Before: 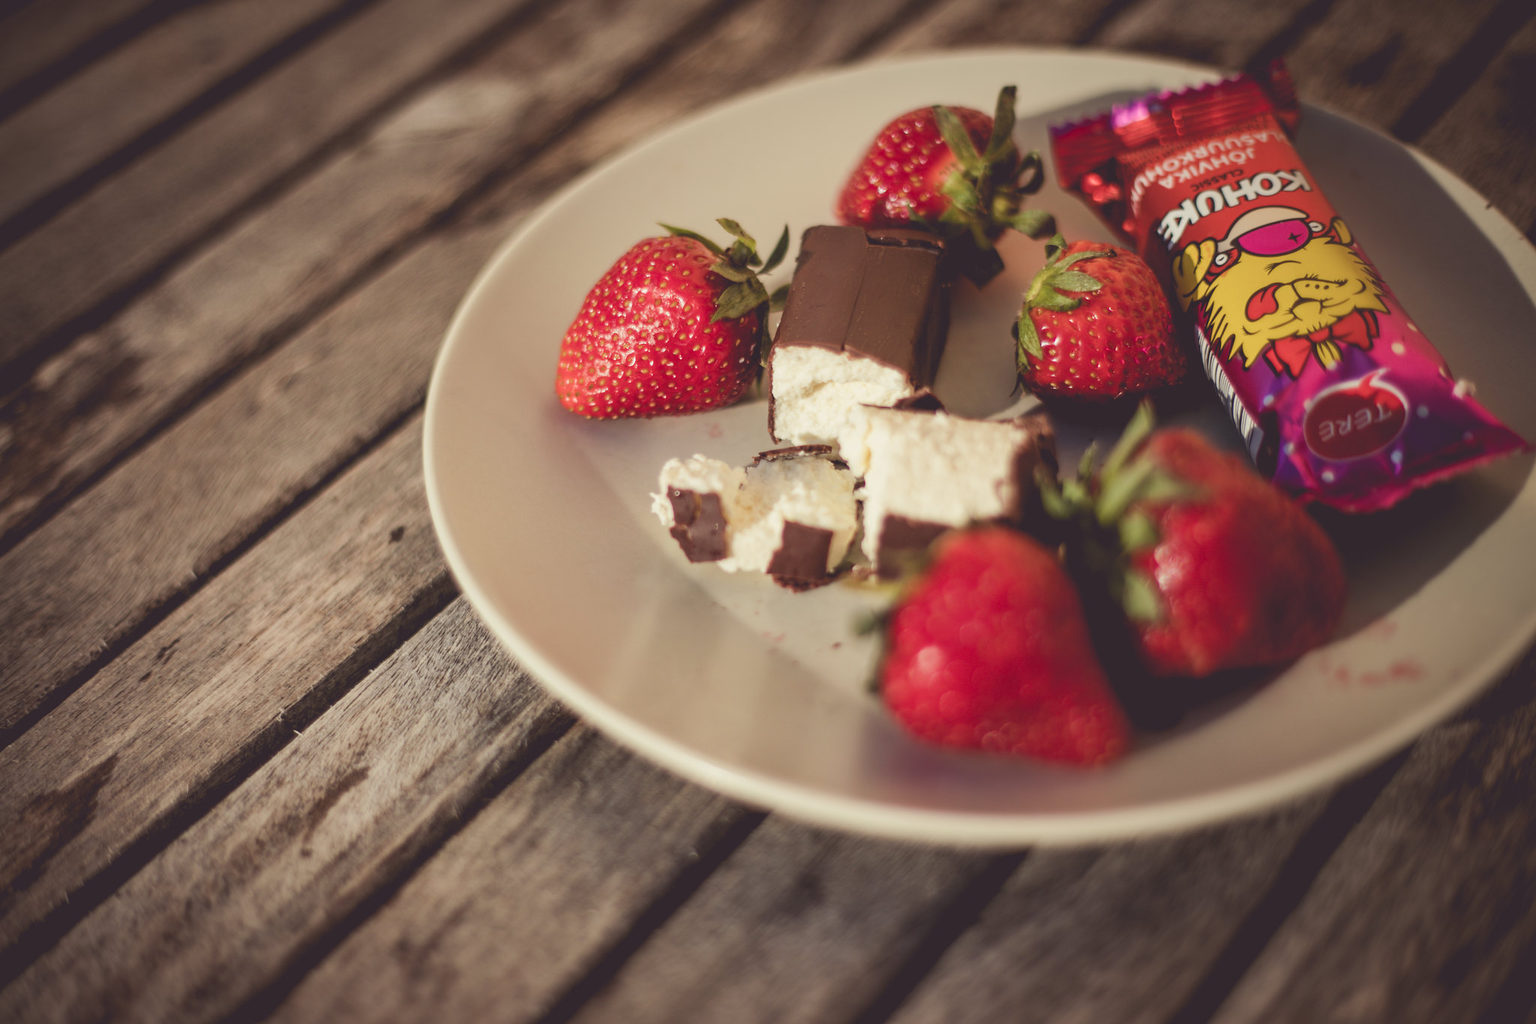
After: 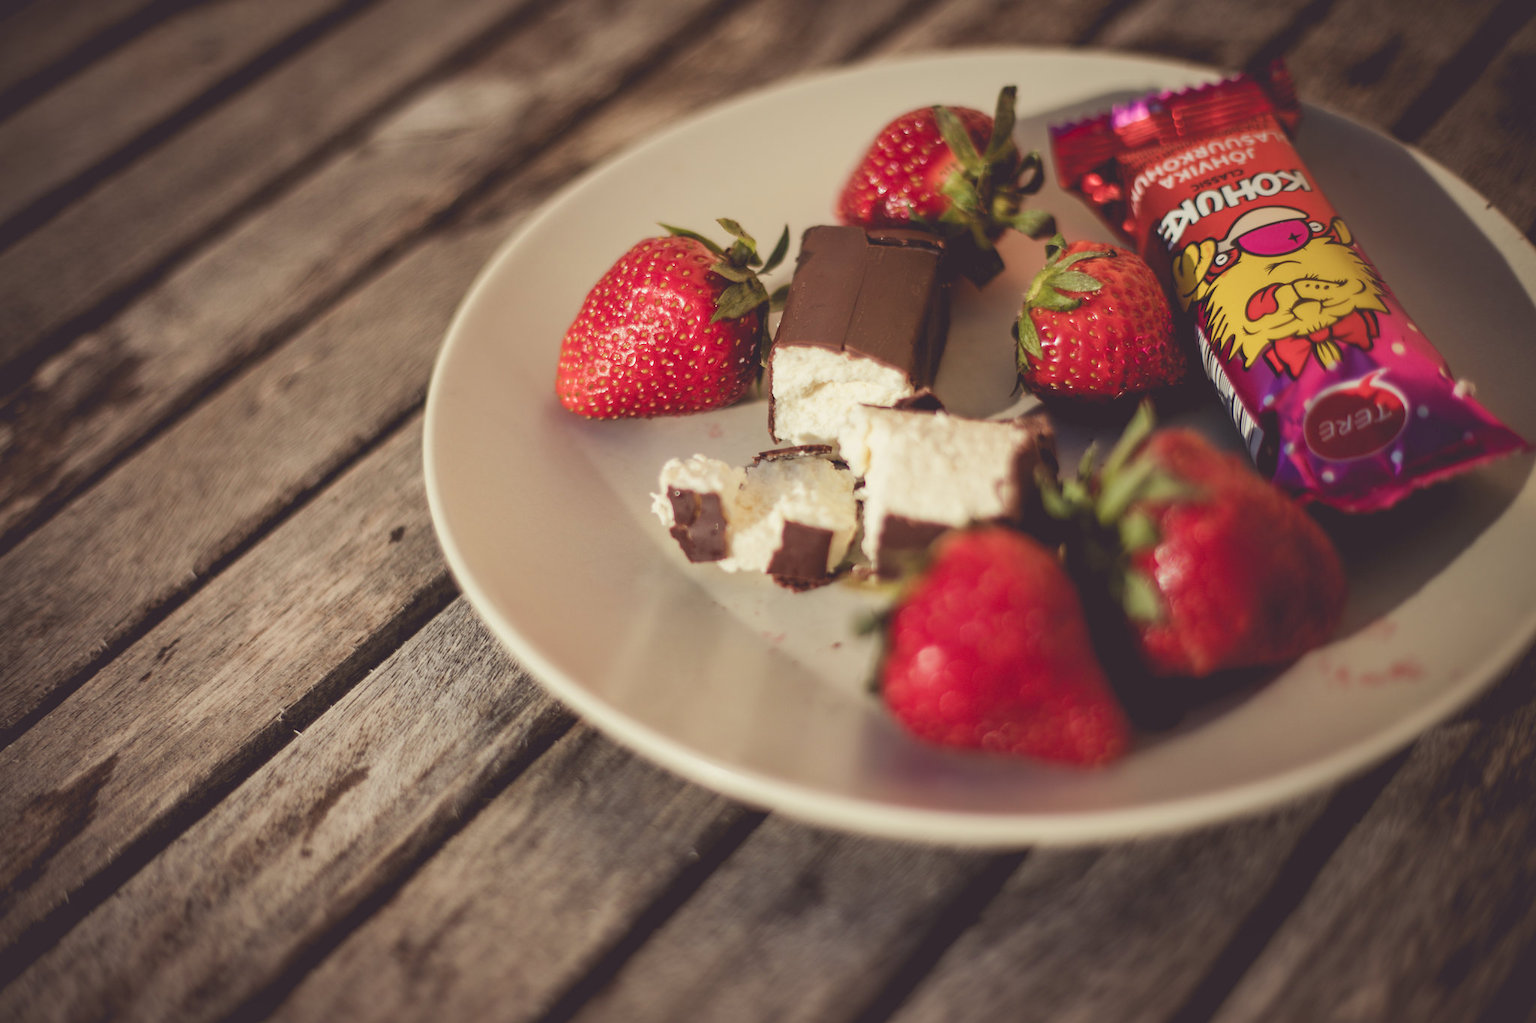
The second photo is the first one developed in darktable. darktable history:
levels: levels [0.016, 0.5, 0.996]
shadows and highlights: shadows 25.18, highlights -23.43
